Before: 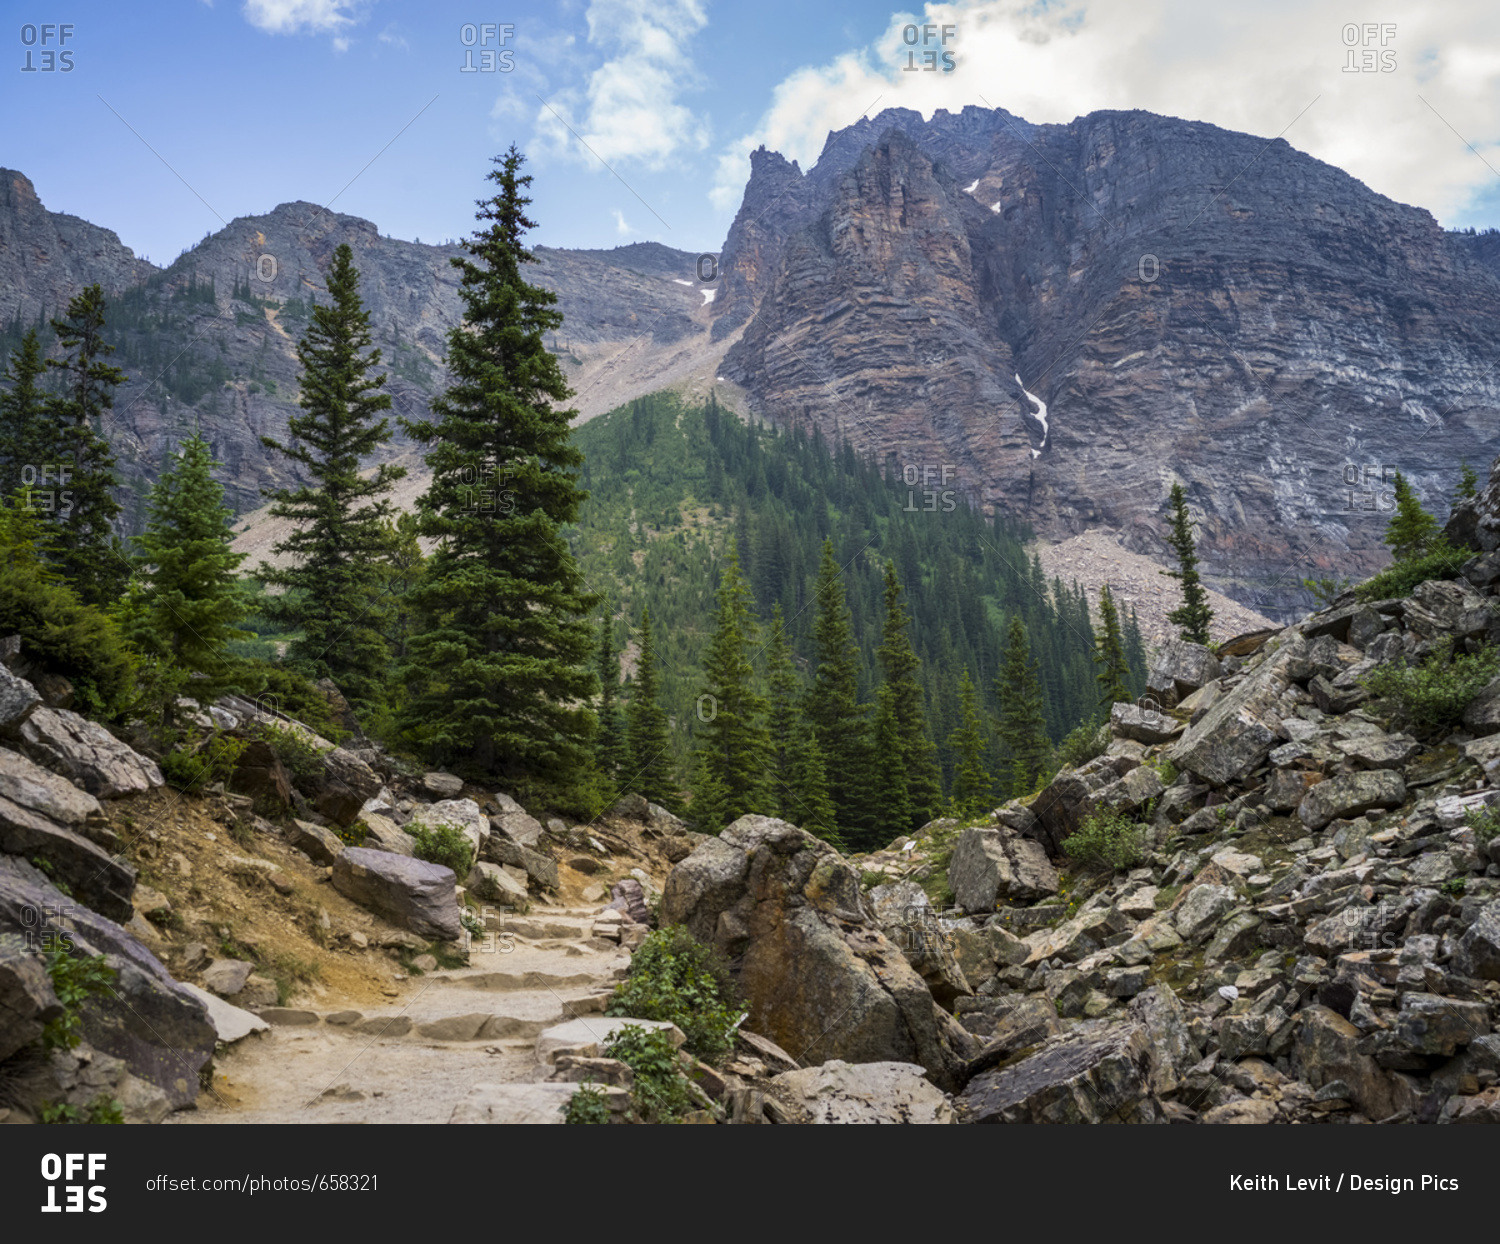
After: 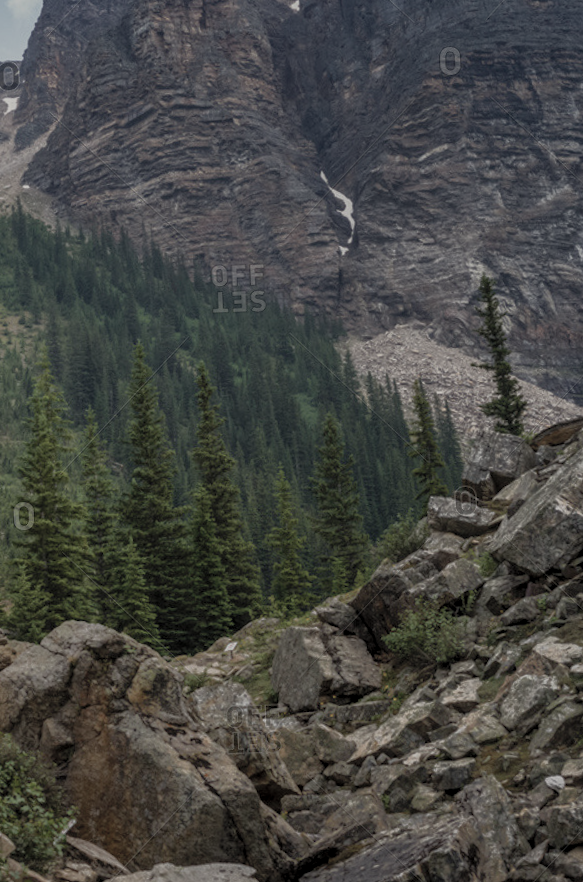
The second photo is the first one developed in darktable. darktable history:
crop: left 45.721%, top 13.393%, right 14.118%, bottom 10.01%
rotate and perspective: rotation -2°, crop left 0.022, crop right 0.978, crop top 0.049, crop bottom 0.951
tone equalizer: -7 EV -0.63 EV, -6 EV 1 EV, -5 EV -0.45 EV, -4 EV 0.43 EV, -3 EV 0.41 EV, -2 EV 0.15 EV, -1 EV -0.15 EV, +0 EV -0.39 EV, smoothing diameter 25%, edges refinement/feathering 10, preserve details guided filter
color correction: highlights b* 3
contrast brightness saturation: contrast 0.43, brightness 0.56, saturation -0.19
local contrast: on, module defaults
color balance rgb: perceptual brilliance grading › global brilliance -48.39%
